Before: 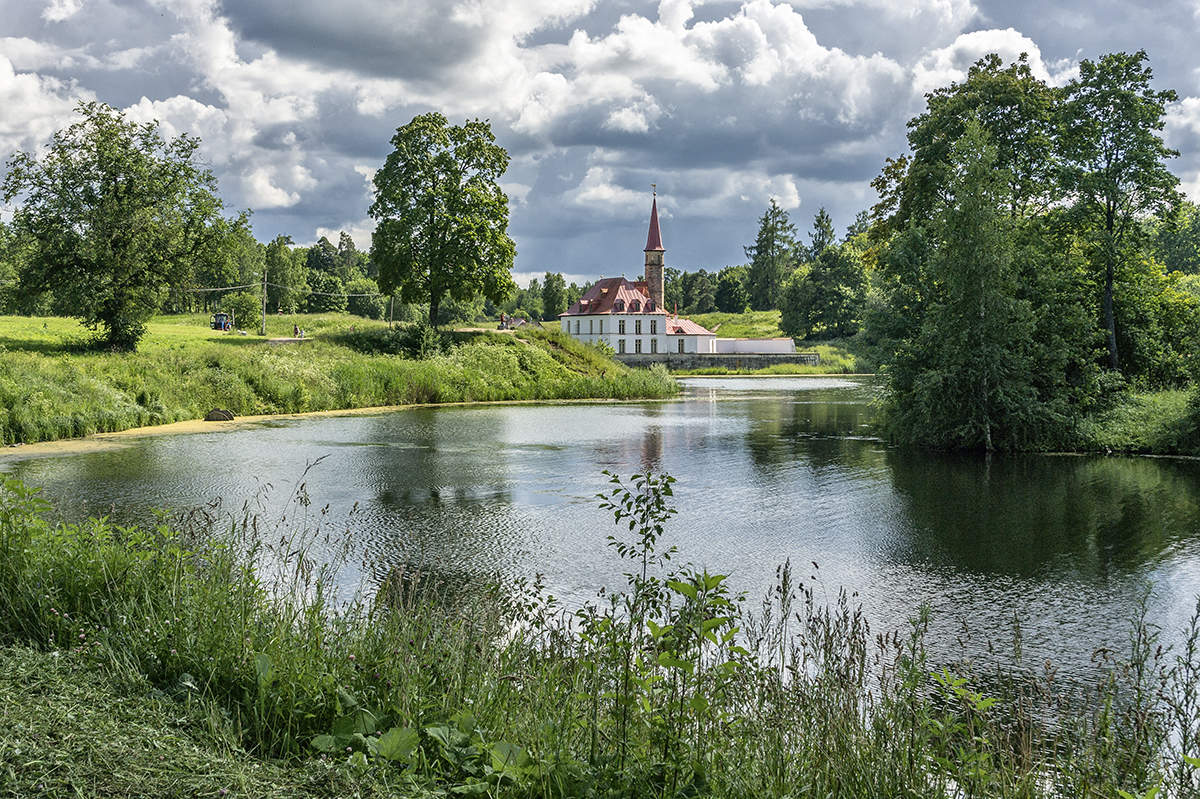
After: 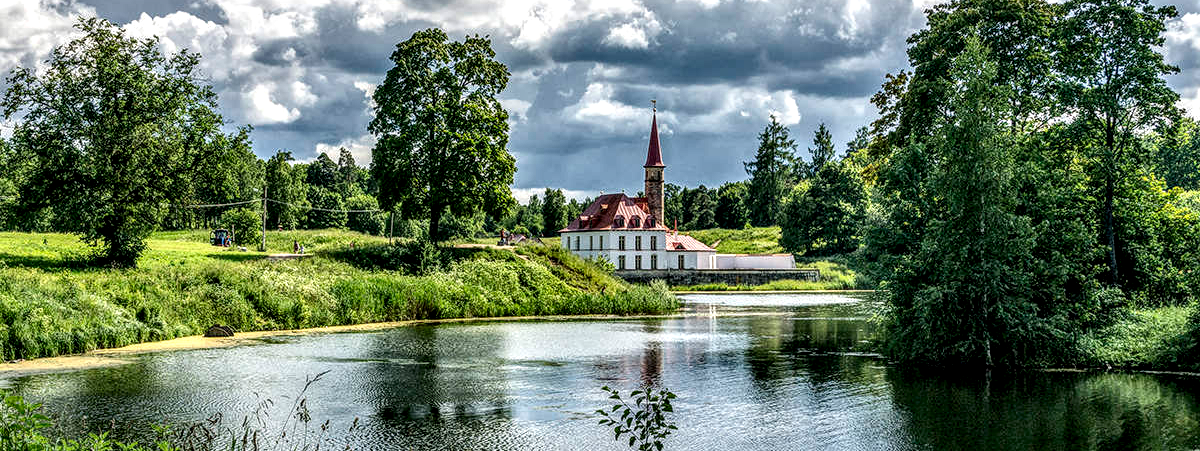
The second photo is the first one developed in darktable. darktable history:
local contrast: highlights 19%, detail 185%
shadows and highlights: shadows 10.78, white point adjustment 0.912, highlights -39.22
crop and rotate: top 10.516%, bottom 32.992%
contrast brightness saturation: contrast 0.146, brightness -0.011, saturation 0.097
